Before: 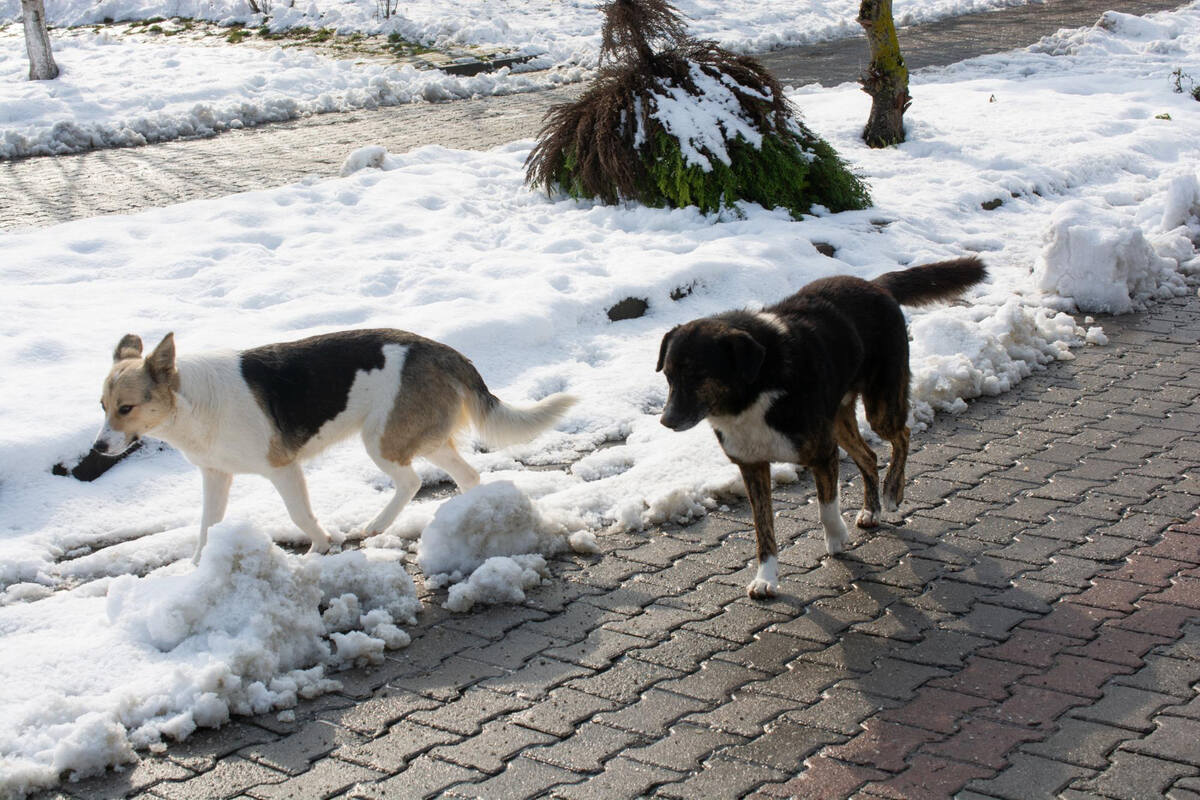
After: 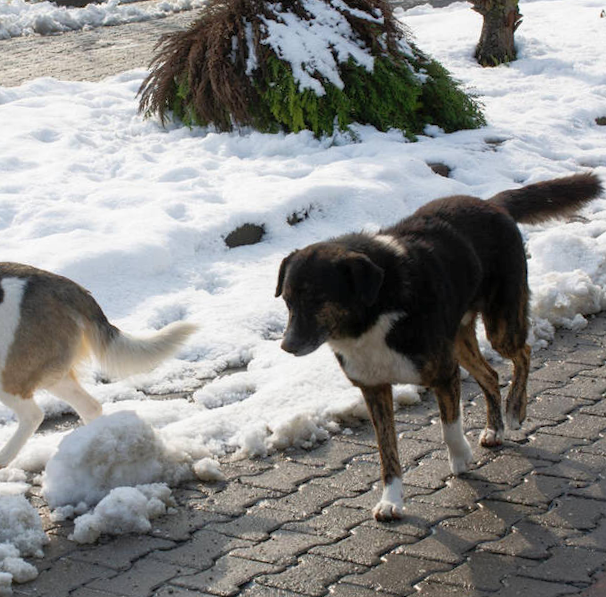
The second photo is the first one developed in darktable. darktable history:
crop: left 32.075%, top 10.976%, right 18.355%, bottom 17.596%
shadows and highlights: shadows 43.06, highlights 6.94
rotate and perspective: rotation -1.75°, automatic cropping off
